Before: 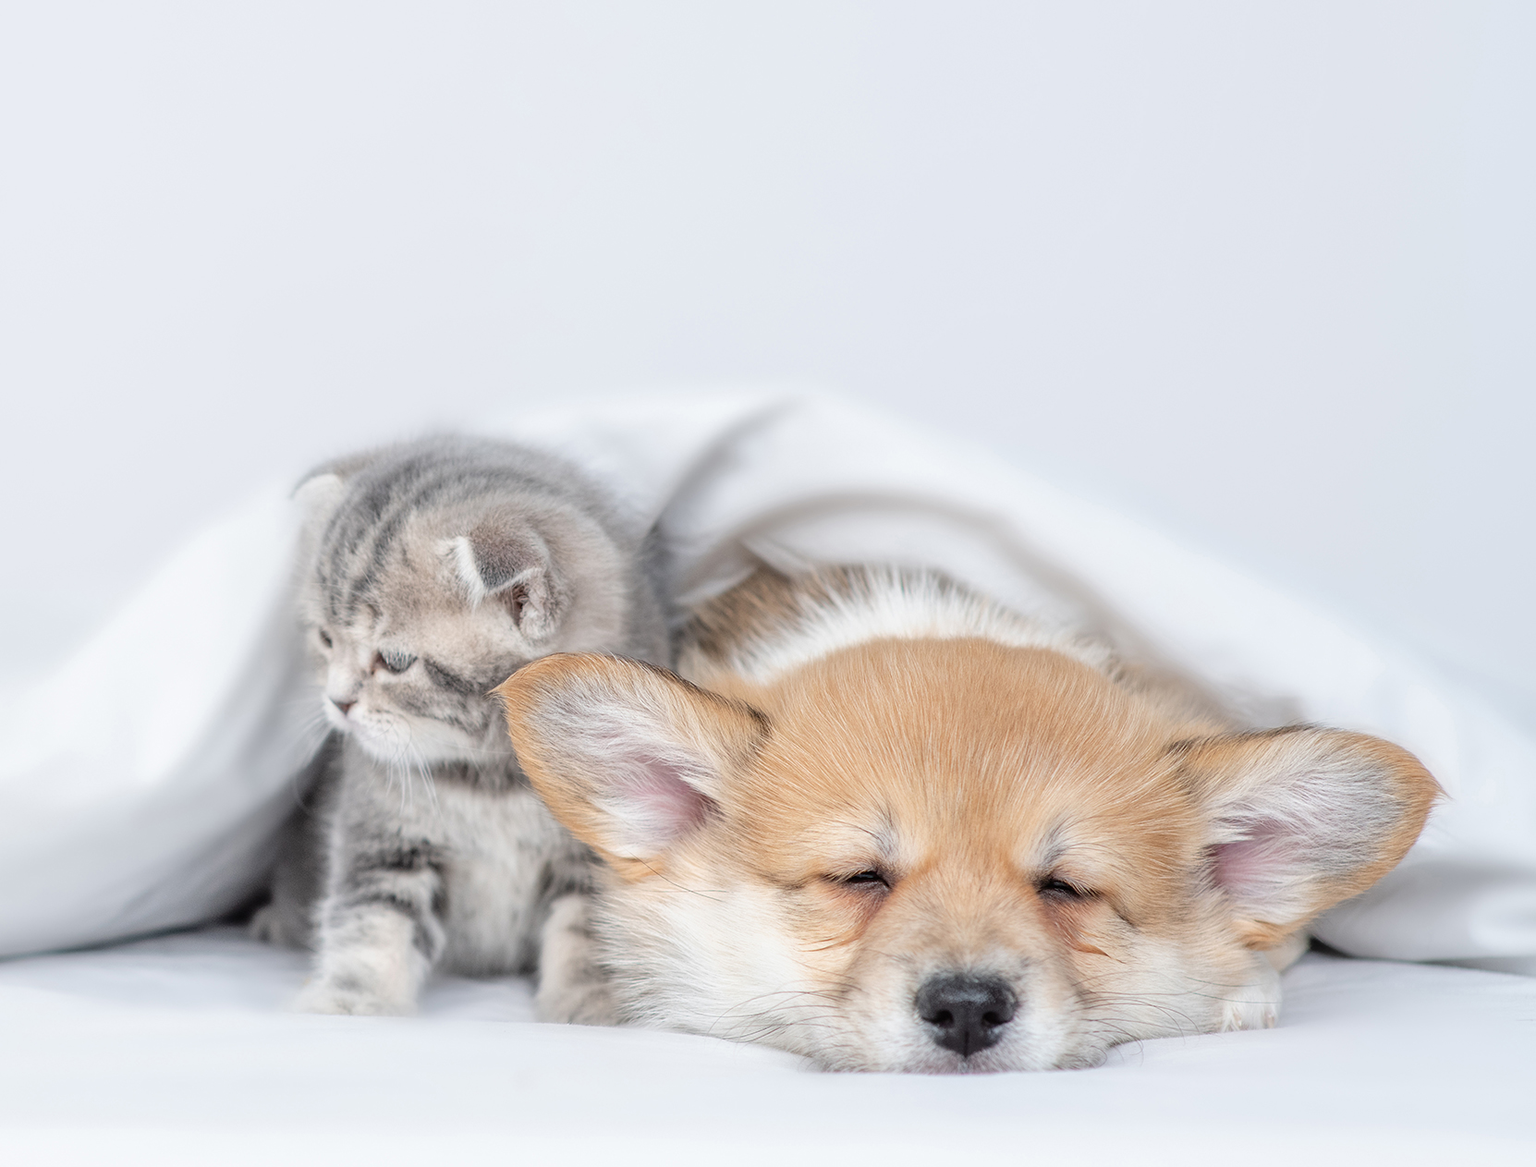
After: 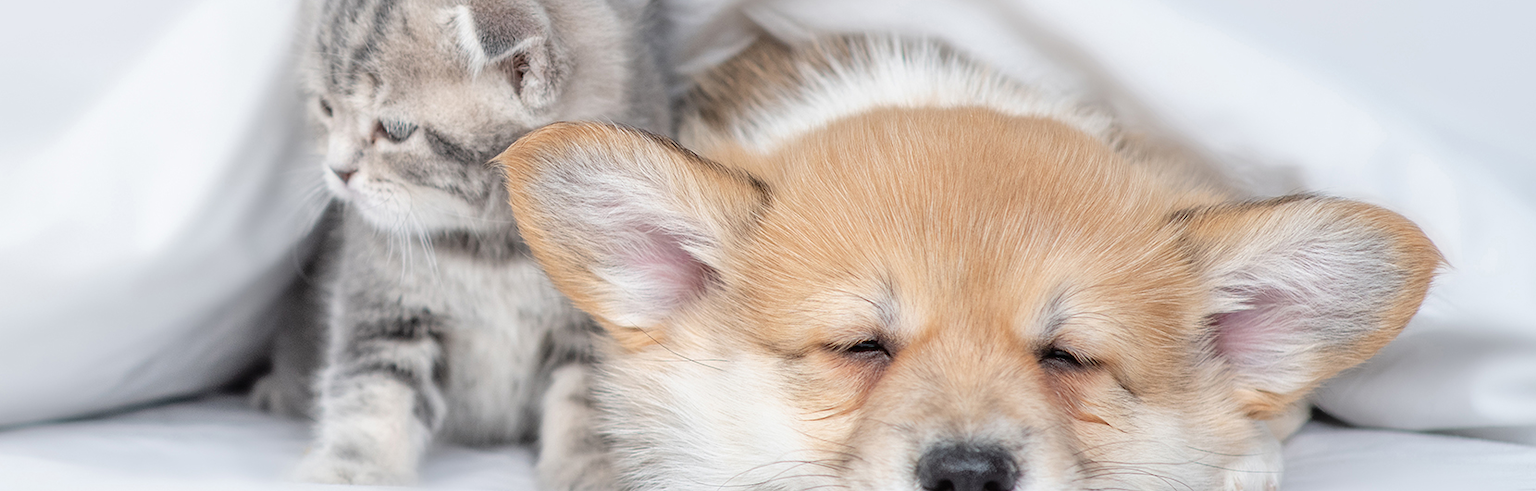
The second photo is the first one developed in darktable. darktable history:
tone equalizer: on, module defaults
crop: top 45.551%, bottom 12.262%
